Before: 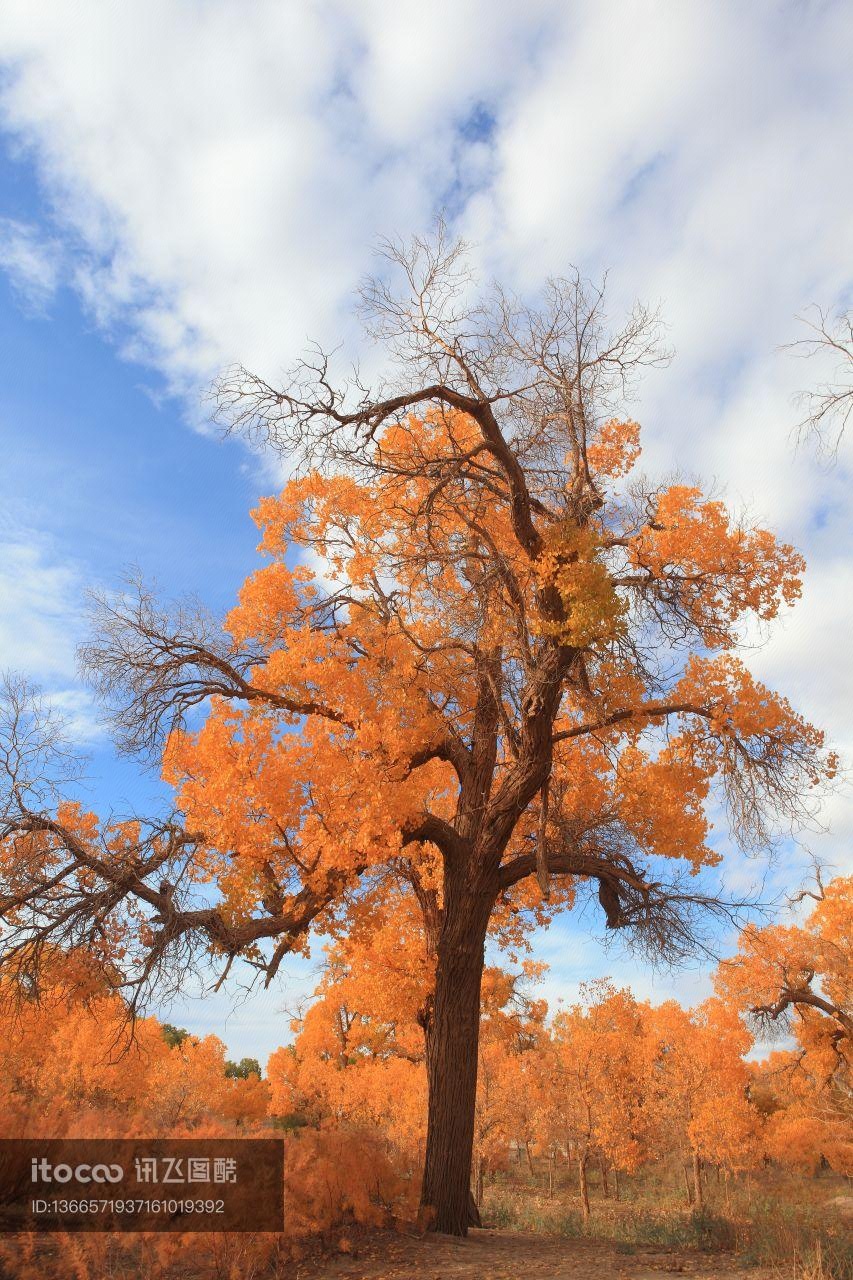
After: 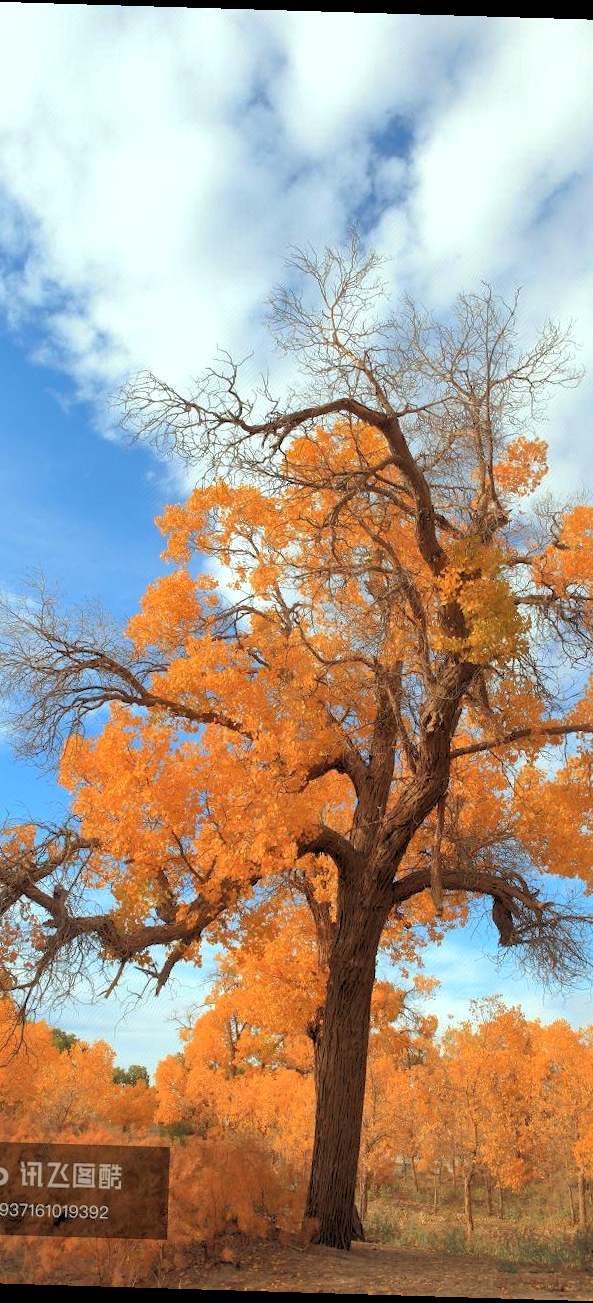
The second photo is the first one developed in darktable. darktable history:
crop and rotate: left 13.342%, right 19.991%
rotate and perspective: rotation 1.72°, automatic cropping off
tone equalizer: on, module defaults
color correction: highlights a* -6.69, highlights b* 0.49
shadows and highlights: on, module defaults
exposure: compensate highlight preservation false
rgb levels: levels [[0.01, 0.419, 0.839], [0, 0.5, 1], [0, 0.5, 1]]
